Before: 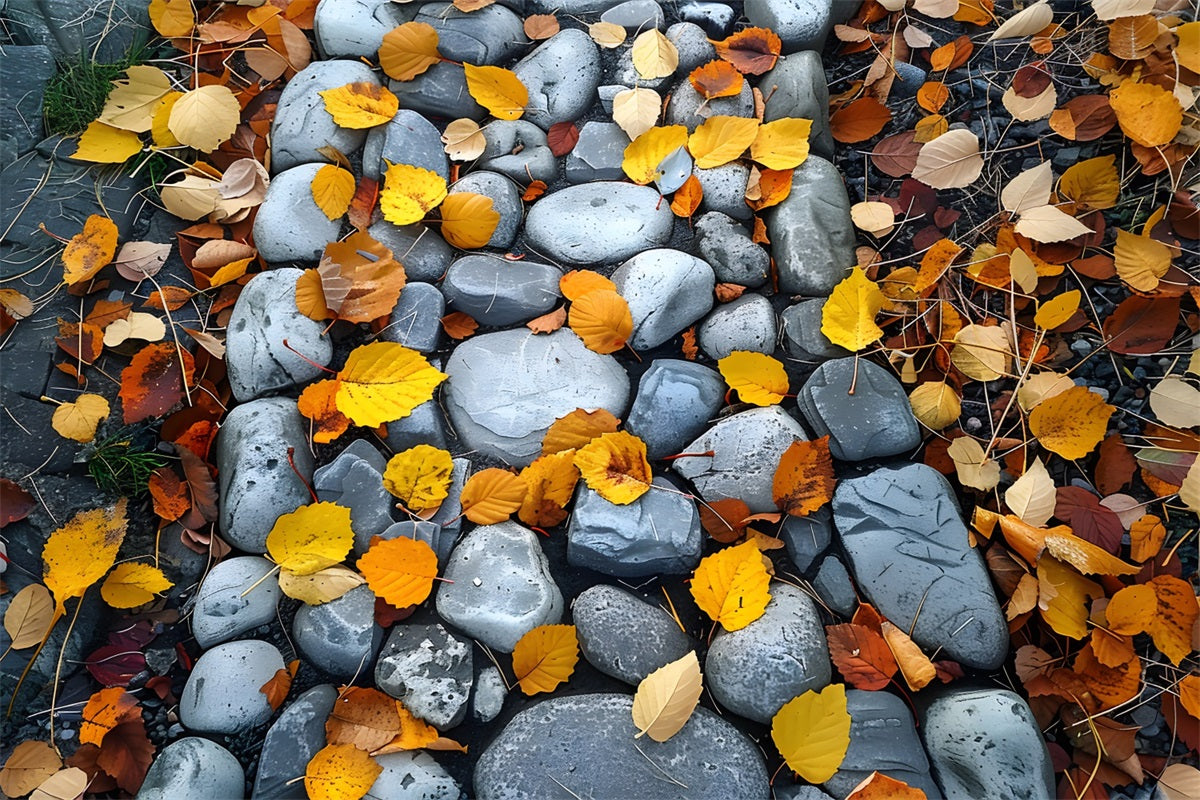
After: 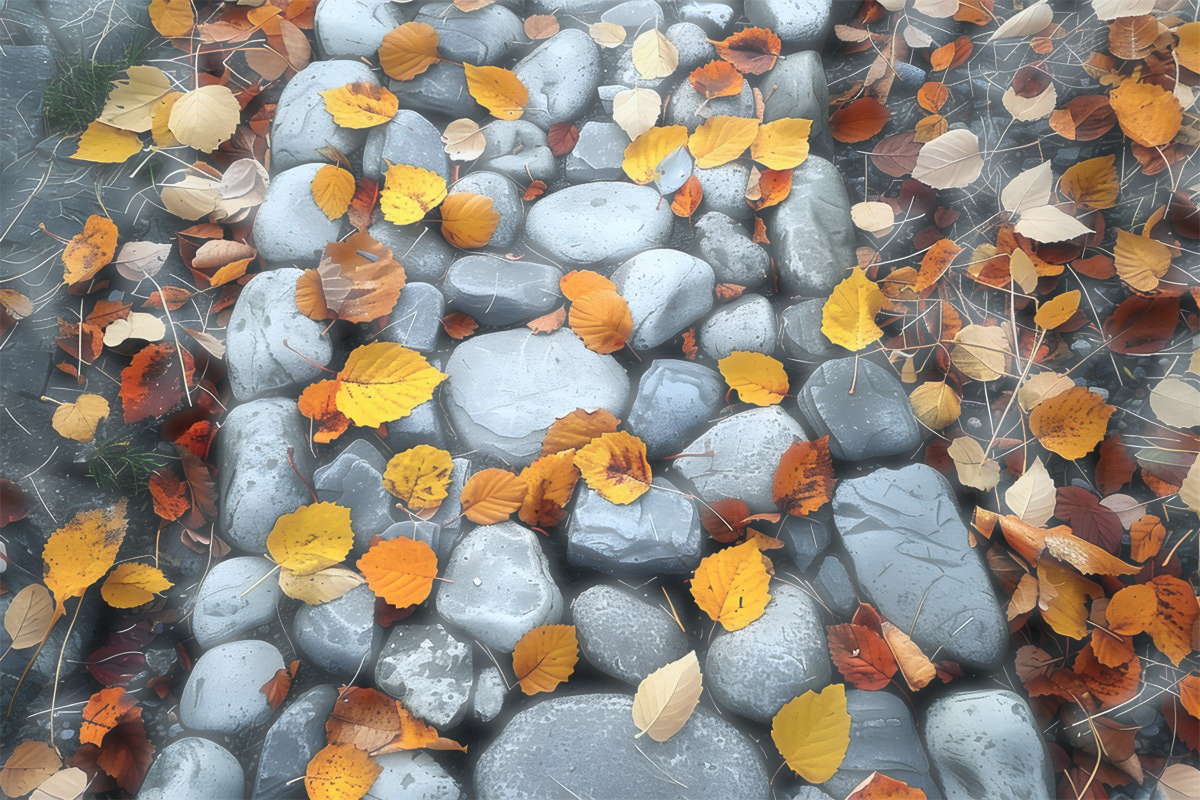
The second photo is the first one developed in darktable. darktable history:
haze removal: strength -0.895, distance 0.231, compatibility mode true, adaptive false
